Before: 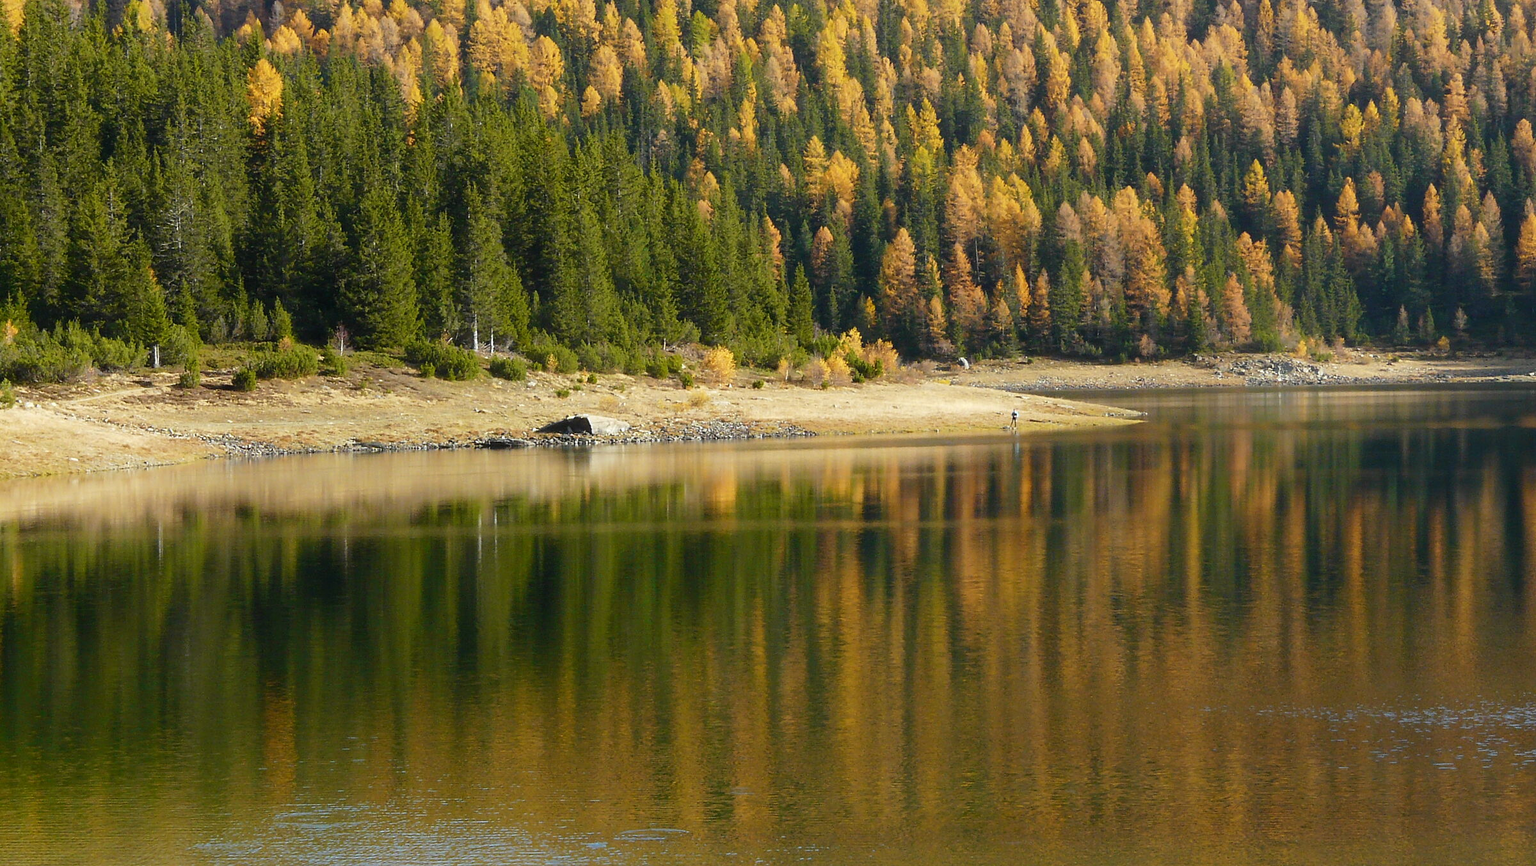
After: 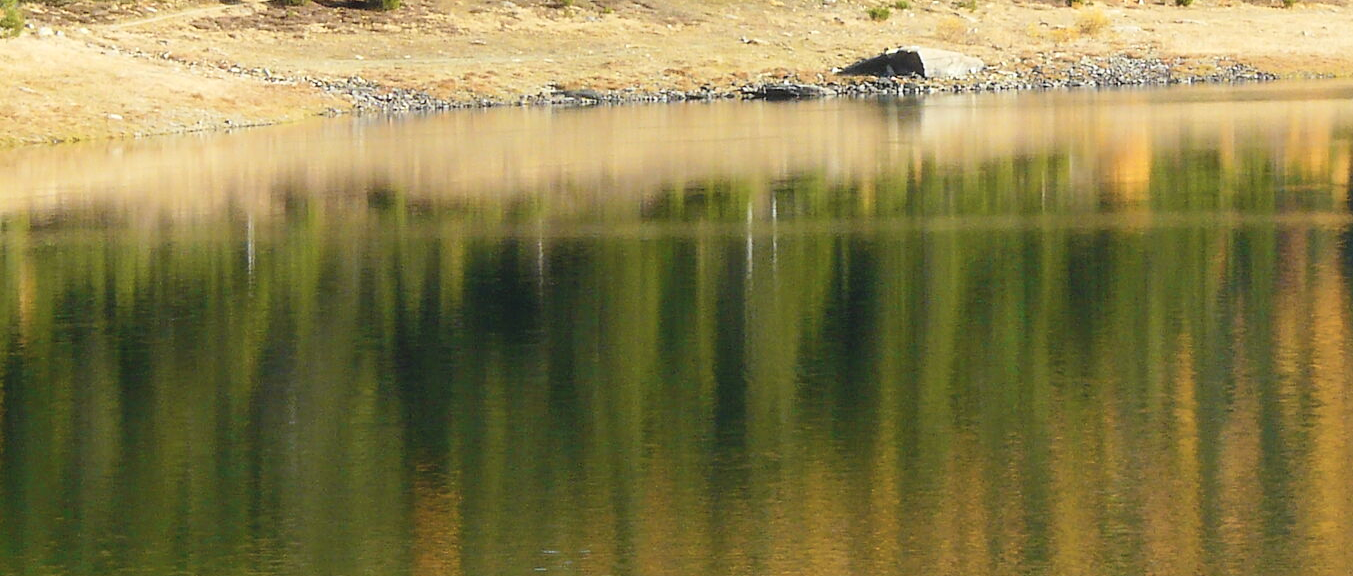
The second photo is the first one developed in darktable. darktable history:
crop: top 44.483%, right 43.593%, bottom 12.892%
contrast brightness saturation: contrast 0.14, brightness 0.21
